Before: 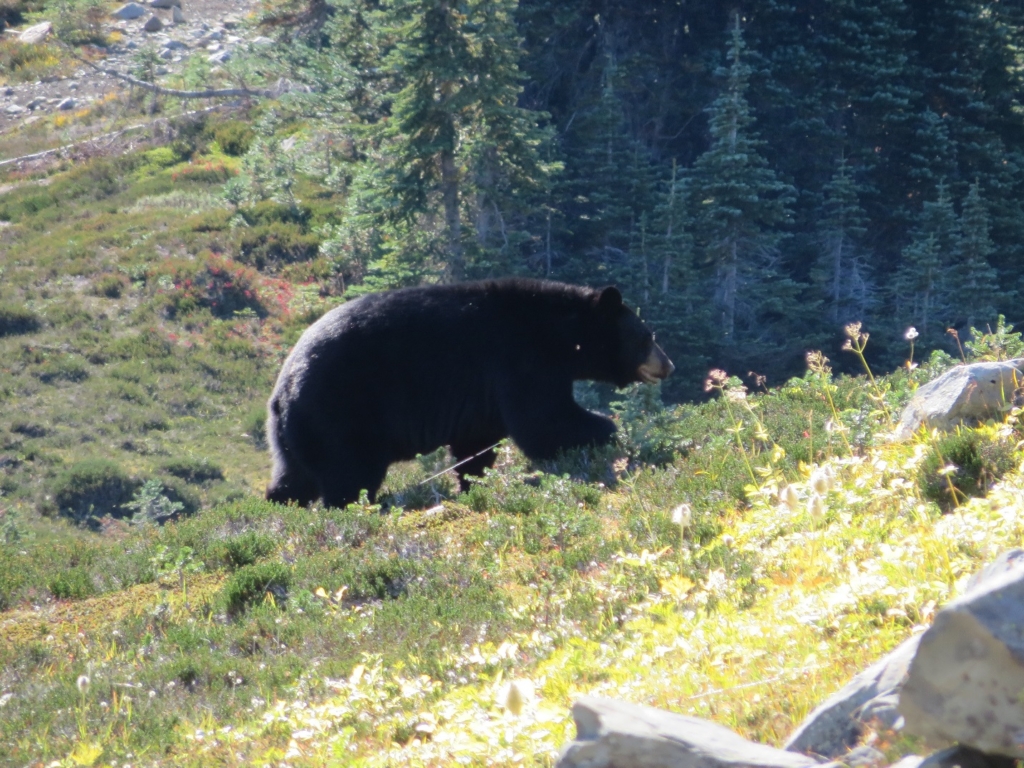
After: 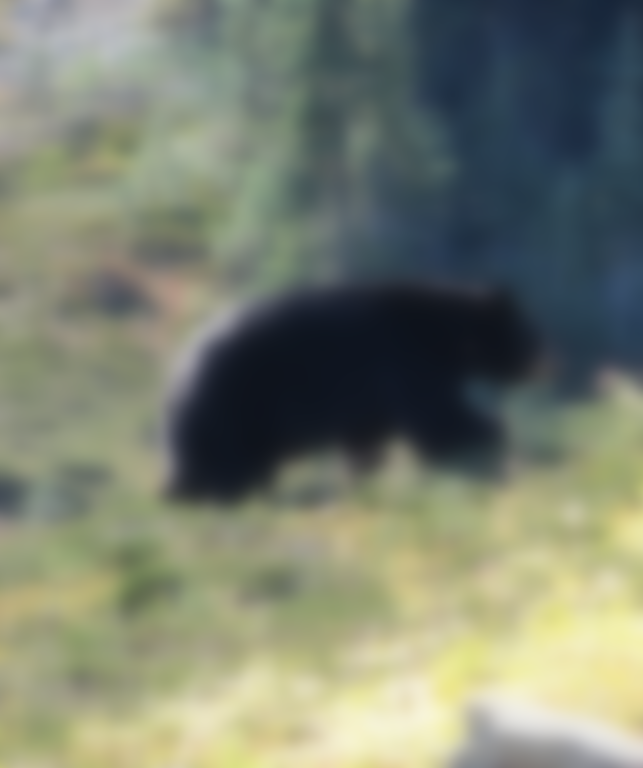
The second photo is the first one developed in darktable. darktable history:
lowpass: on, module defaults
haze removal: strength -0.1, adaptive false
crop: left 10.644%, right 26.528%
